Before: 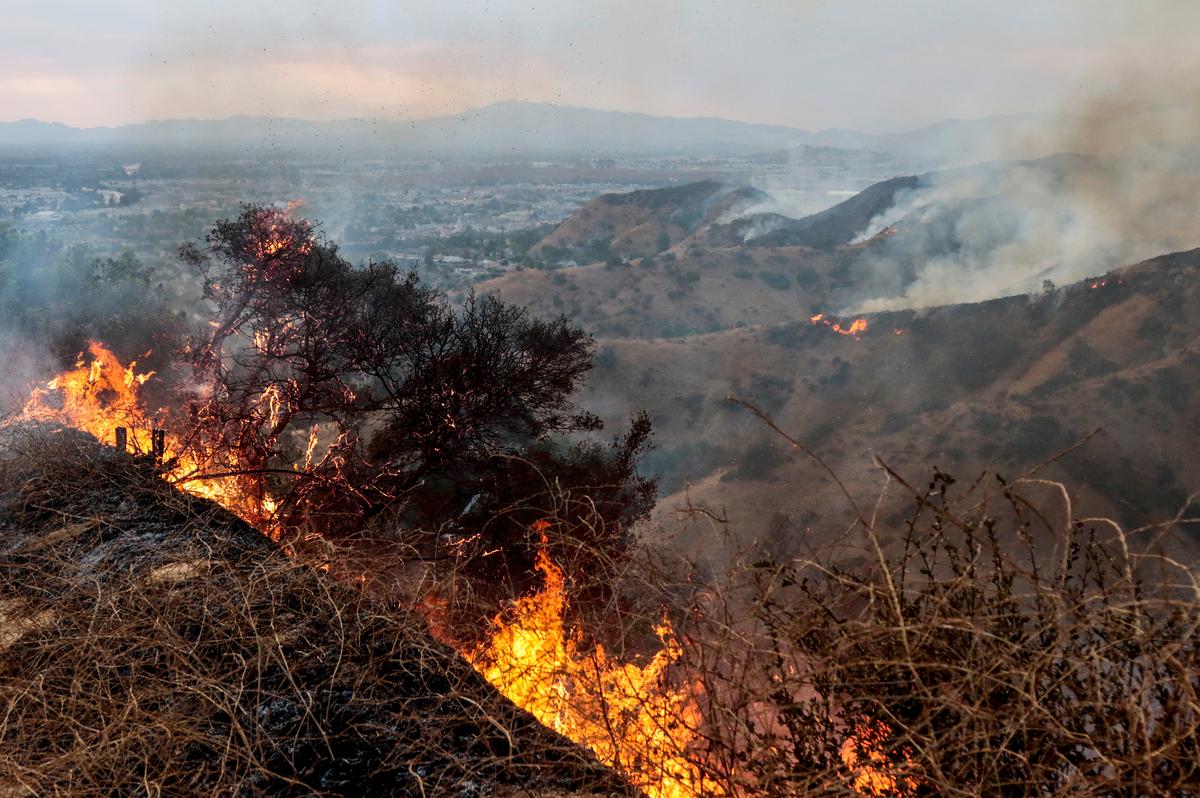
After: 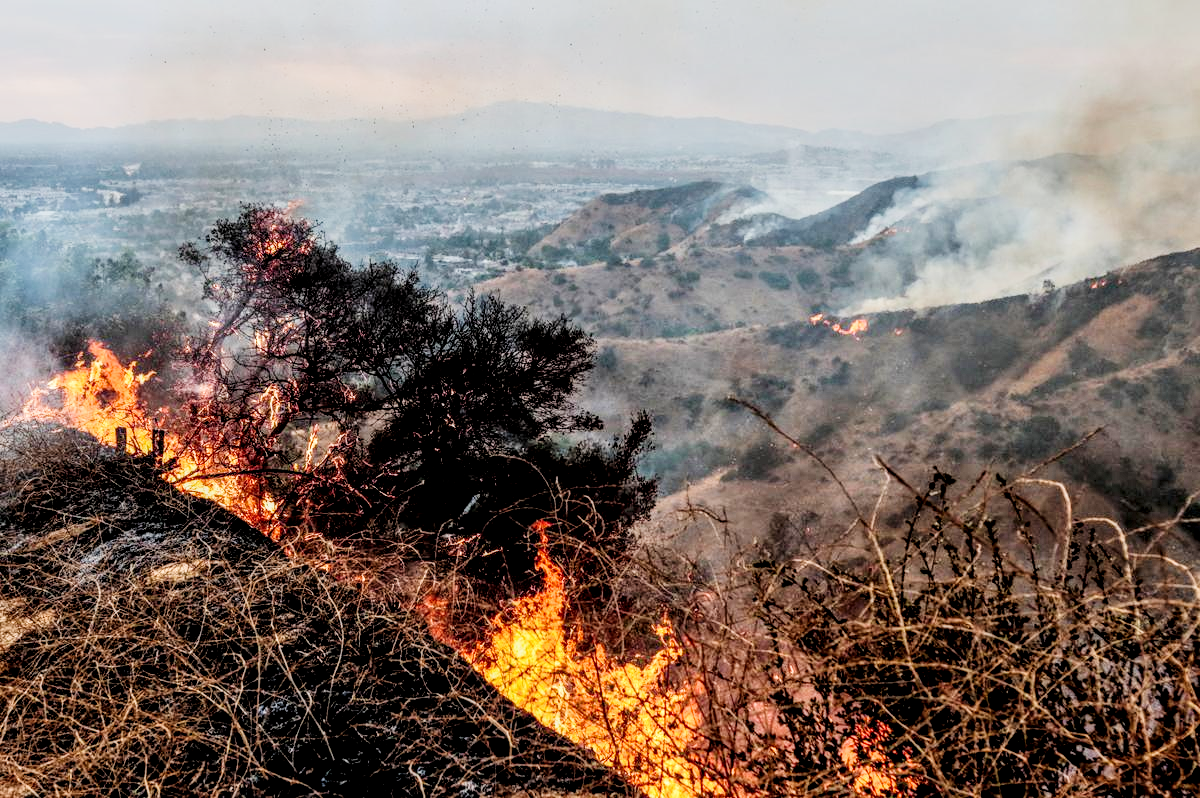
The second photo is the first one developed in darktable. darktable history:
tone equalizer: -8 EV 0.987 EV, -7 EV 1.01 EV, -6 EV 0.986 EV, -5 EV 1.01 EV, -4 EV 1.02 EV, -3 EV 0.754 EV, -2 EV 0.47 EV, -1 EV 0.252 EV
tone curve: curves: ch0 [(0, 0) (0.004, 0.001) (0.133, 0.112) (0.325, 0.362) (0.832, 0.893) (1, 1)], preserve colors none
local contrast: highlights 61%, detail 143%, midtone range 0.428
filmic rgb: black relative exposure -5 EV, white relative exposure 3.96 EV, hardness 2.9, contrast 1.189, highlights saturation mix -29.7%
